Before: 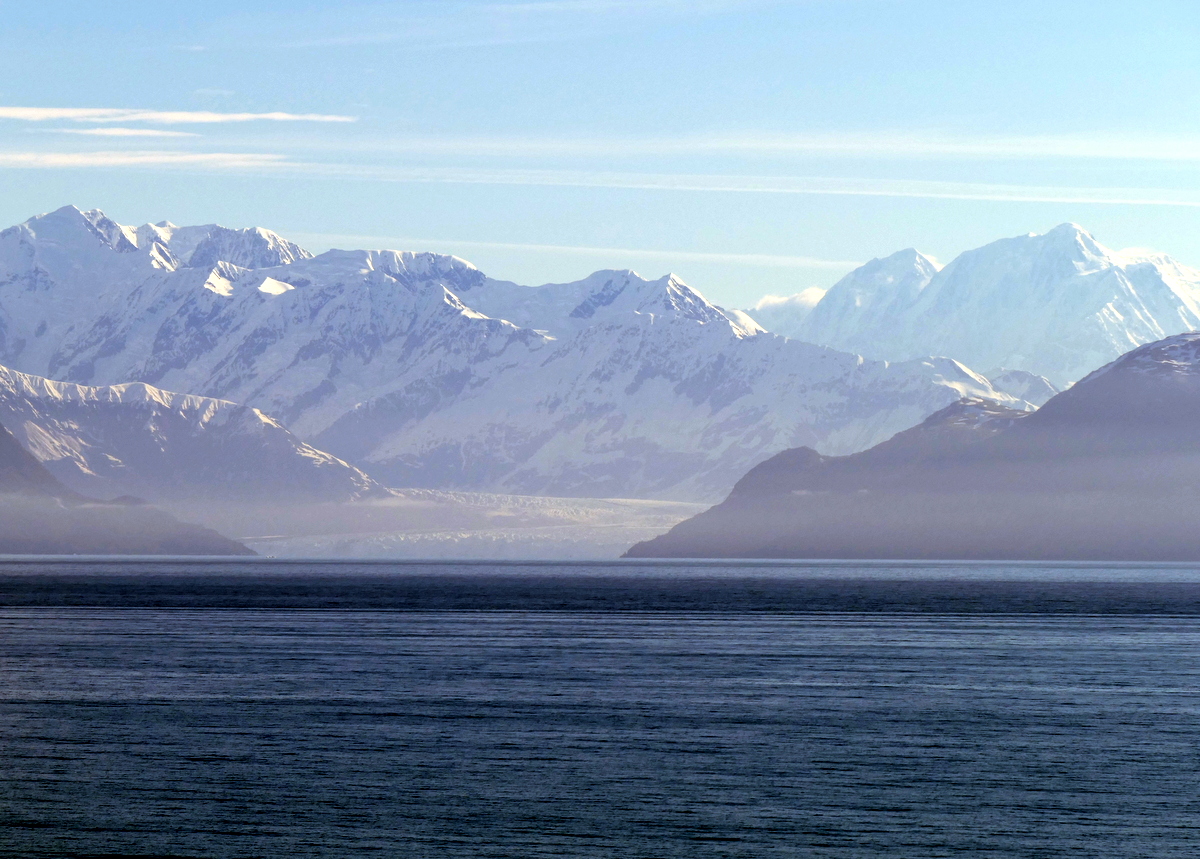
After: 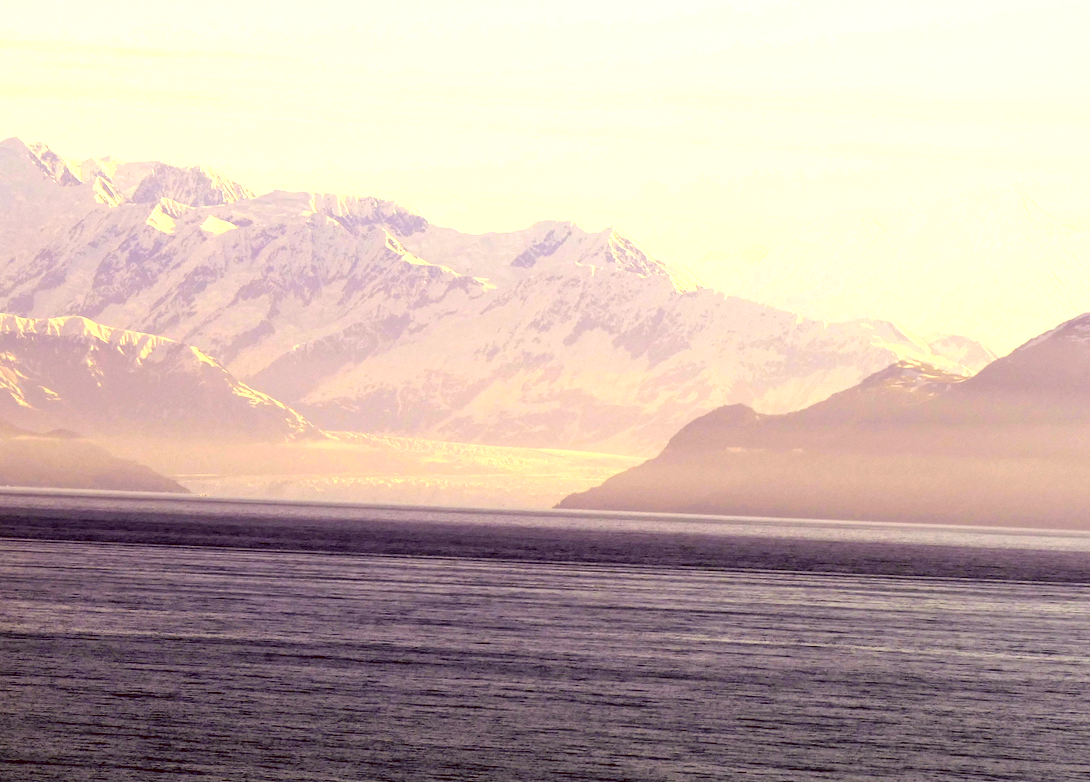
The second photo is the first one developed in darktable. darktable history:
crop and rotate: angle -2°, left 3.124%, top 3.793%, right 1.593%, bottom 0.754%
contrast brightness saturation: contrast 0.05, brightness 0.058, saturation 0.01
exposure: black level correction 0, exposure 0.949 EV, compensate highlight preservation false
color correction: highlights a* 9.8, highlights b* 39.46, shadows a* 14.35, shadows b* 3.32
